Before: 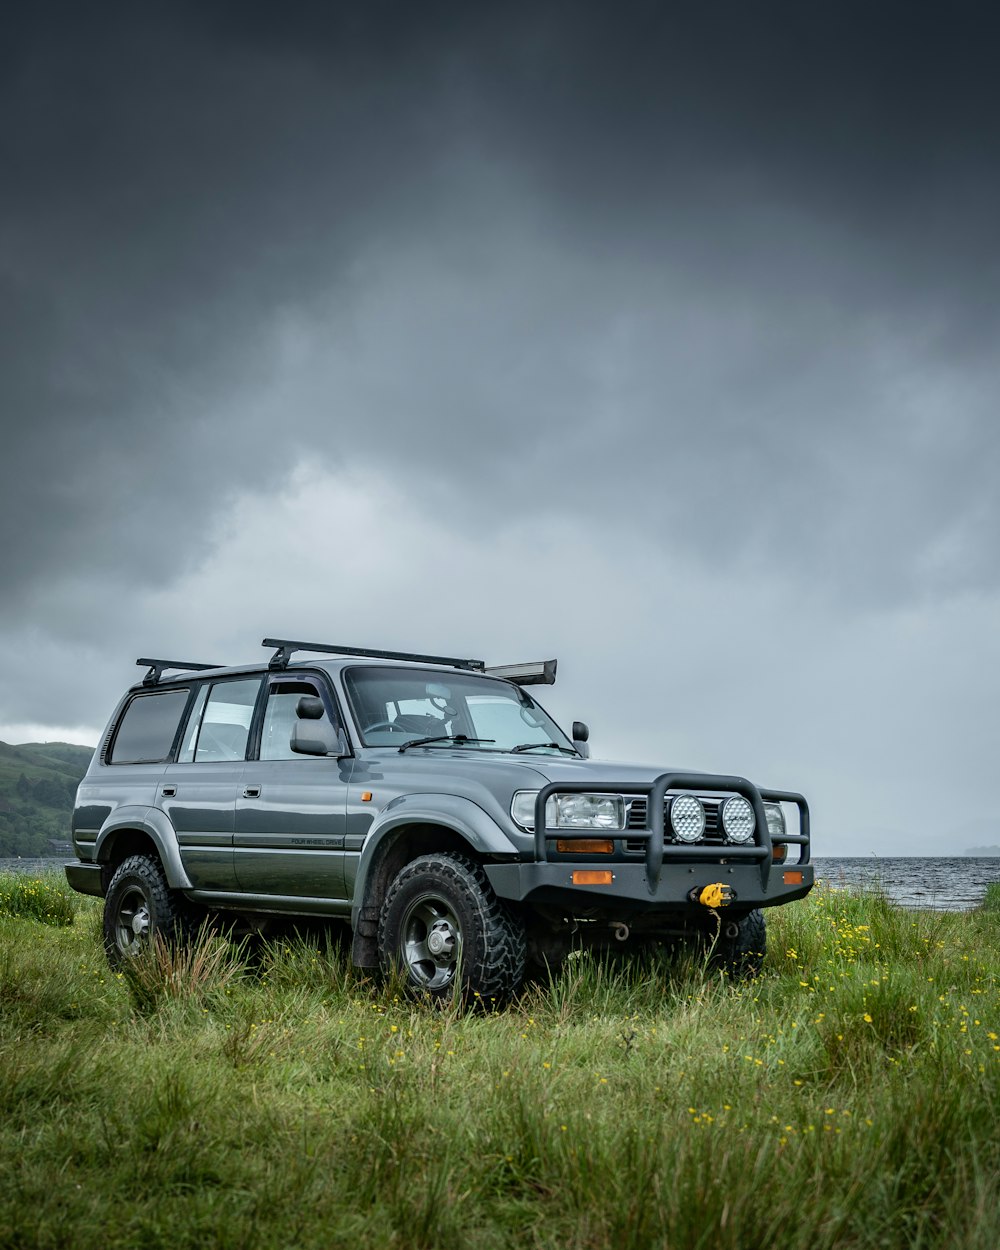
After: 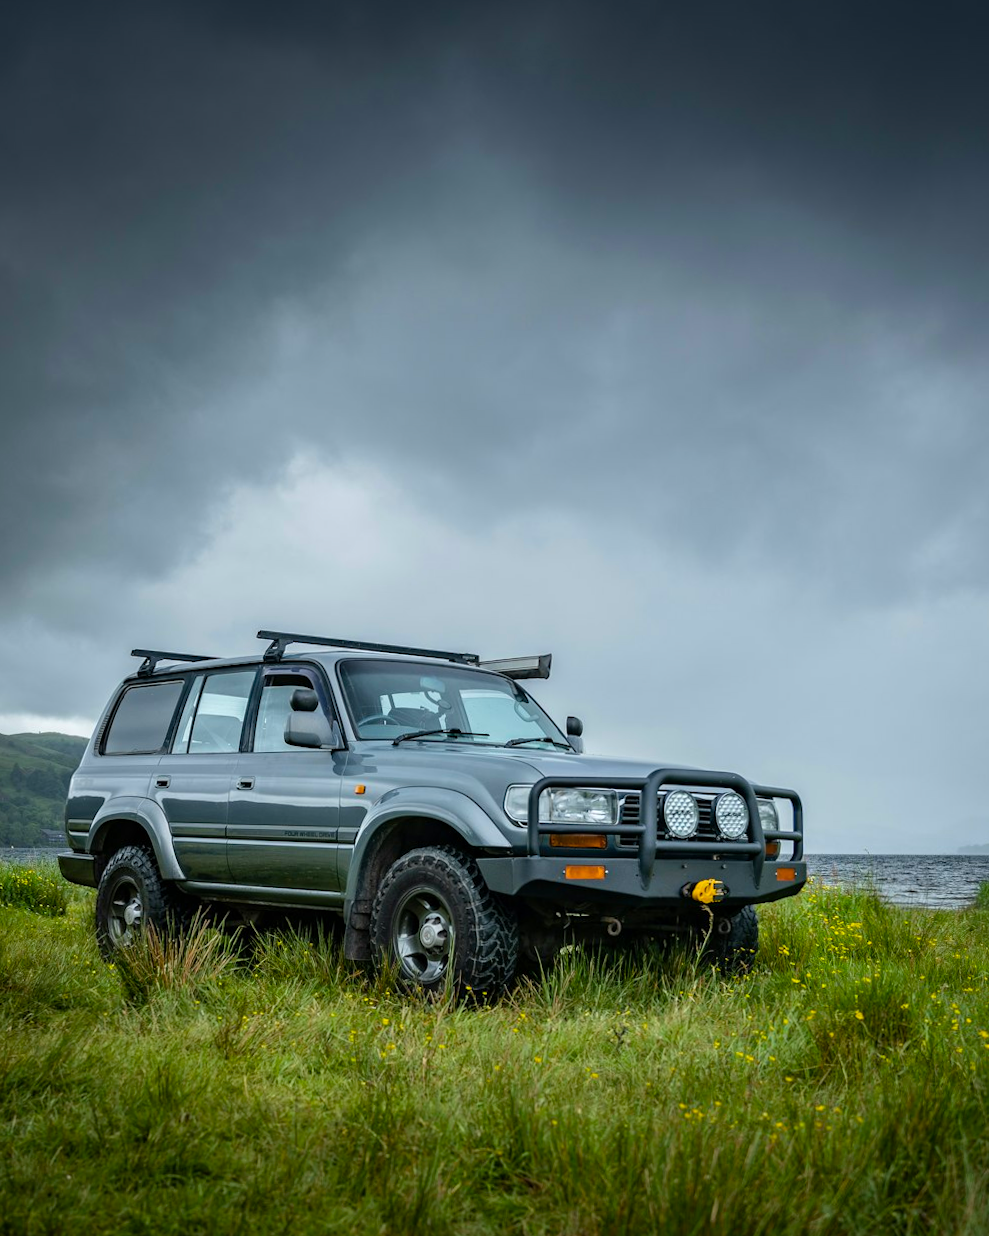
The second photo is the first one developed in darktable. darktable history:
crop and rotate: angle -0.5°
color balance rgb: perceptual saturation grading › global saturation 25%, global vibrance 20%
